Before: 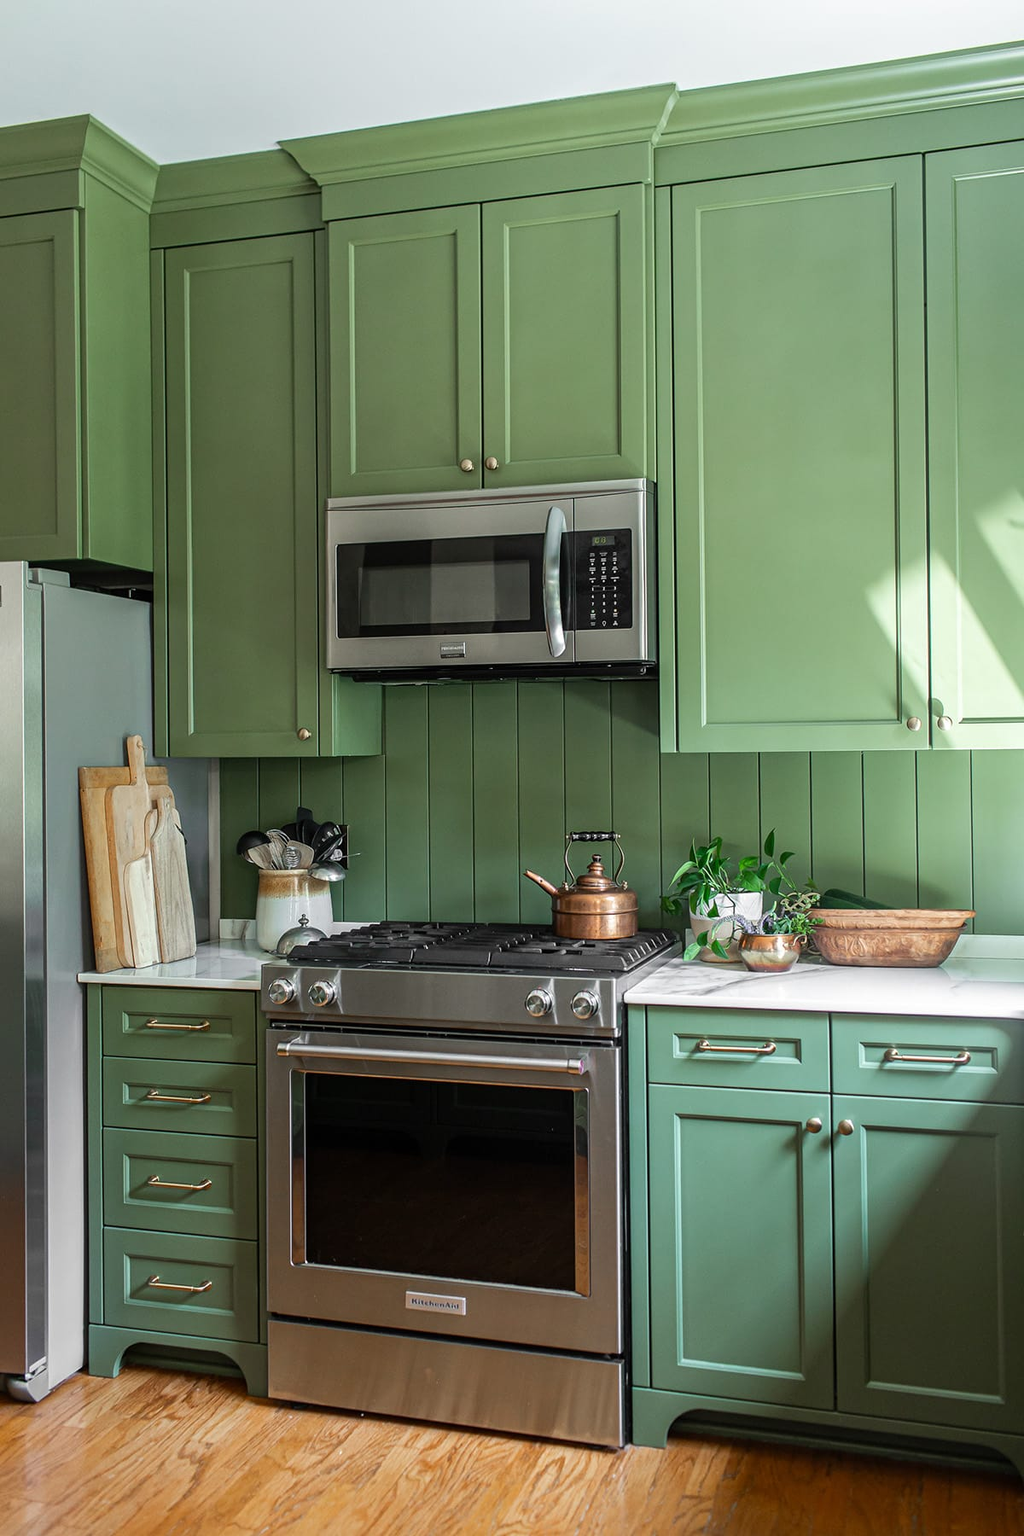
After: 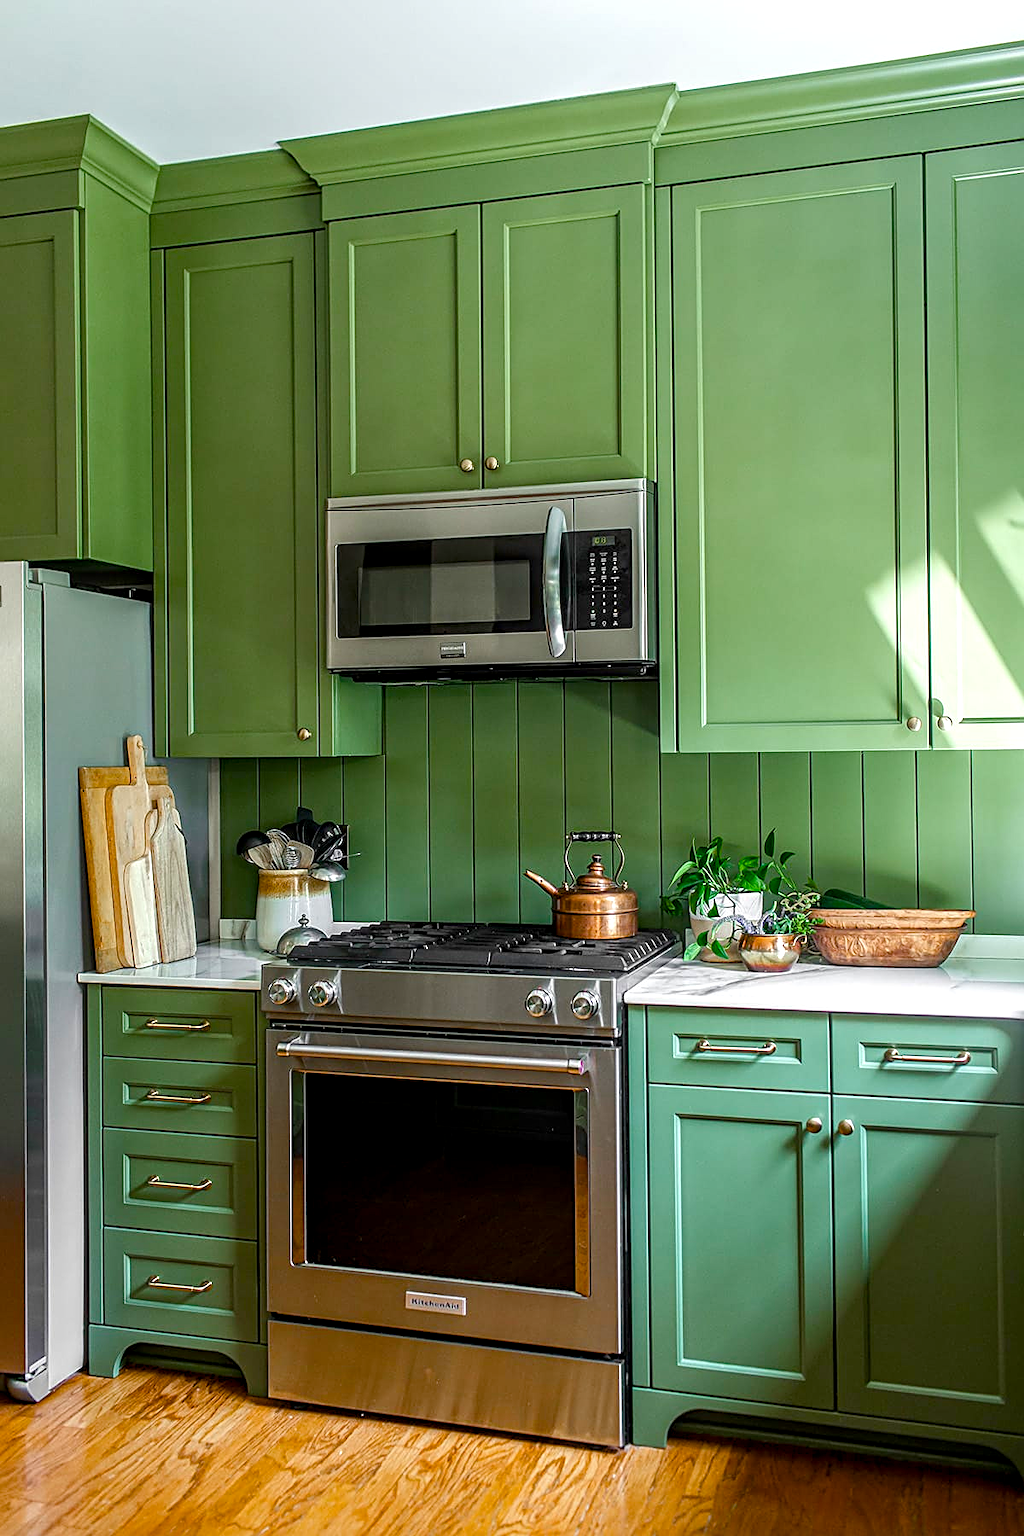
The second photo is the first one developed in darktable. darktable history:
local contrast: detail 130%
sharpen: on, module defaults
color balance rgb: perceptual saturation grading › global saturation 45%, perceptual saturation grading › highlights -25%, perceptual saturation grading › shadows 50%, perceptual brilliance grading › global brilliance 3%, global vibrance 3%
